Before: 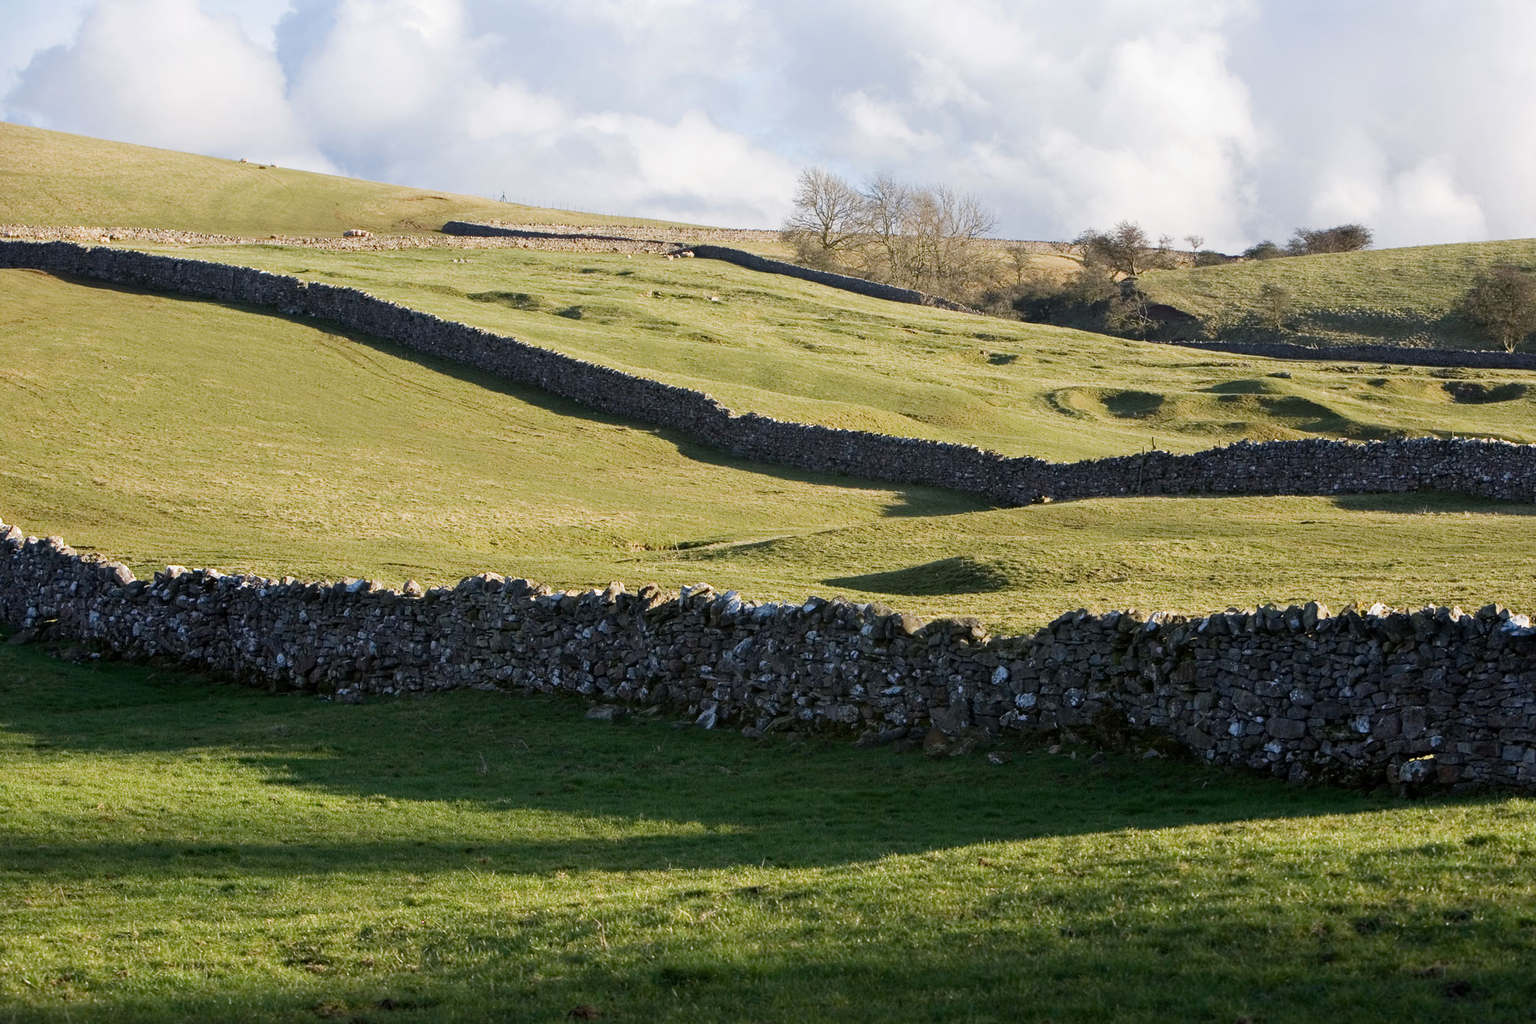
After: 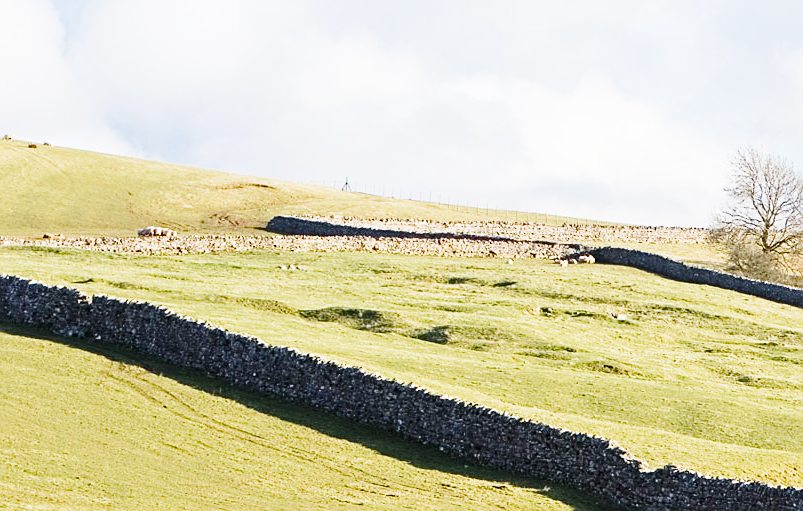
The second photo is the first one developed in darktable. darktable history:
tone curve: curves: ch0 [(0, 0) (0.584, 0.595) (1, 1)], color space Lab, independent channels, preserve colors none
crop: left 15.475%, top 5.449%, right 44.367%, bottom 56.19%
base curve: curves: ch0 [(0, 0) (0.028, 0.03) (0.121, 0.232) (0.46, 0.748) (0.859, 0.968) (1, 1)], preserve colors none
sharpen: on, module defaults
